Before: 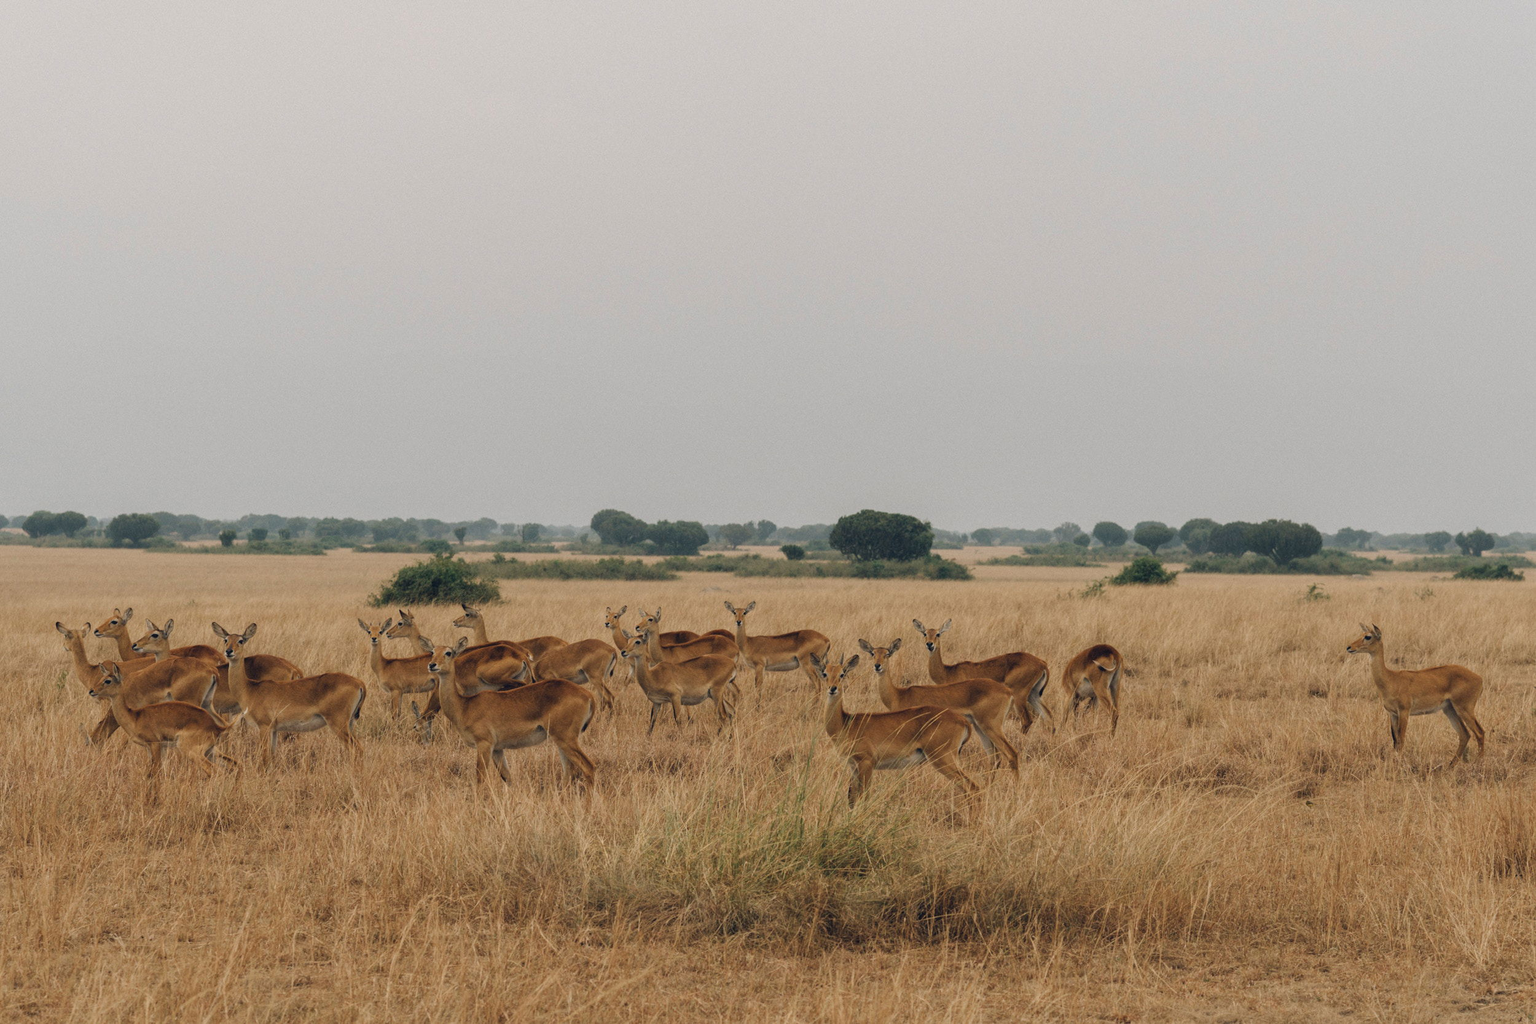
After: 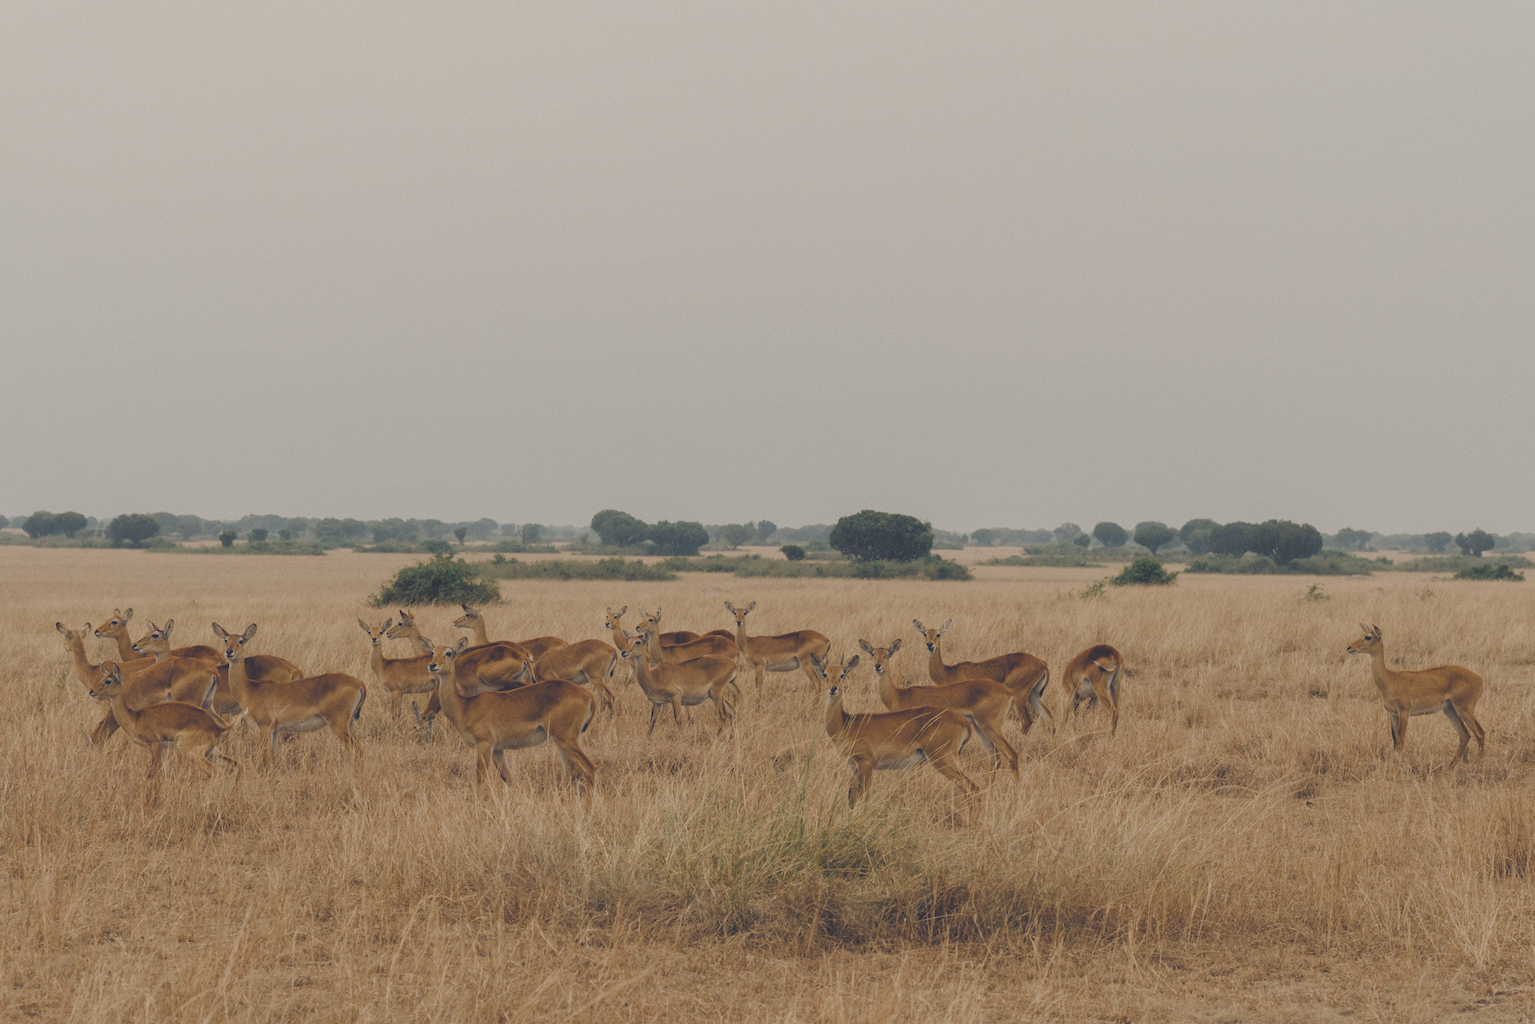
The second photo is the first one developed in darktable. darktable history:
color balance rgb: shadows lift › chroma 3%, shadows lift › hue 280.8°, power › hue 330°, highlights gain › chroma 3%, highlights gain › hue 75.6°, global offset › luminance 2%, perceptual saturation grading › global saturation 20%, perceptual saturation grading › highlights -25%, perceptual saturation grading › shadows 50%, global vibrance 20.33%
contrast brightness saturation: contrast -0.05, saturation -0.41
filmic rgb: black relative exposure -15 EV, white relative exposure 3 EV, threshold 6 EV, target black luminance 0%, hardness 9.27, latitude 99%, contrast 0.912, shadows ↔ highlights balance 0.505%, add noise in highlights 0, color science v3 (2019), use custom middle-gray values true, iterations of high-quality reconstruction 0, contrast in highlights soft, enable highlight reconstruction true
